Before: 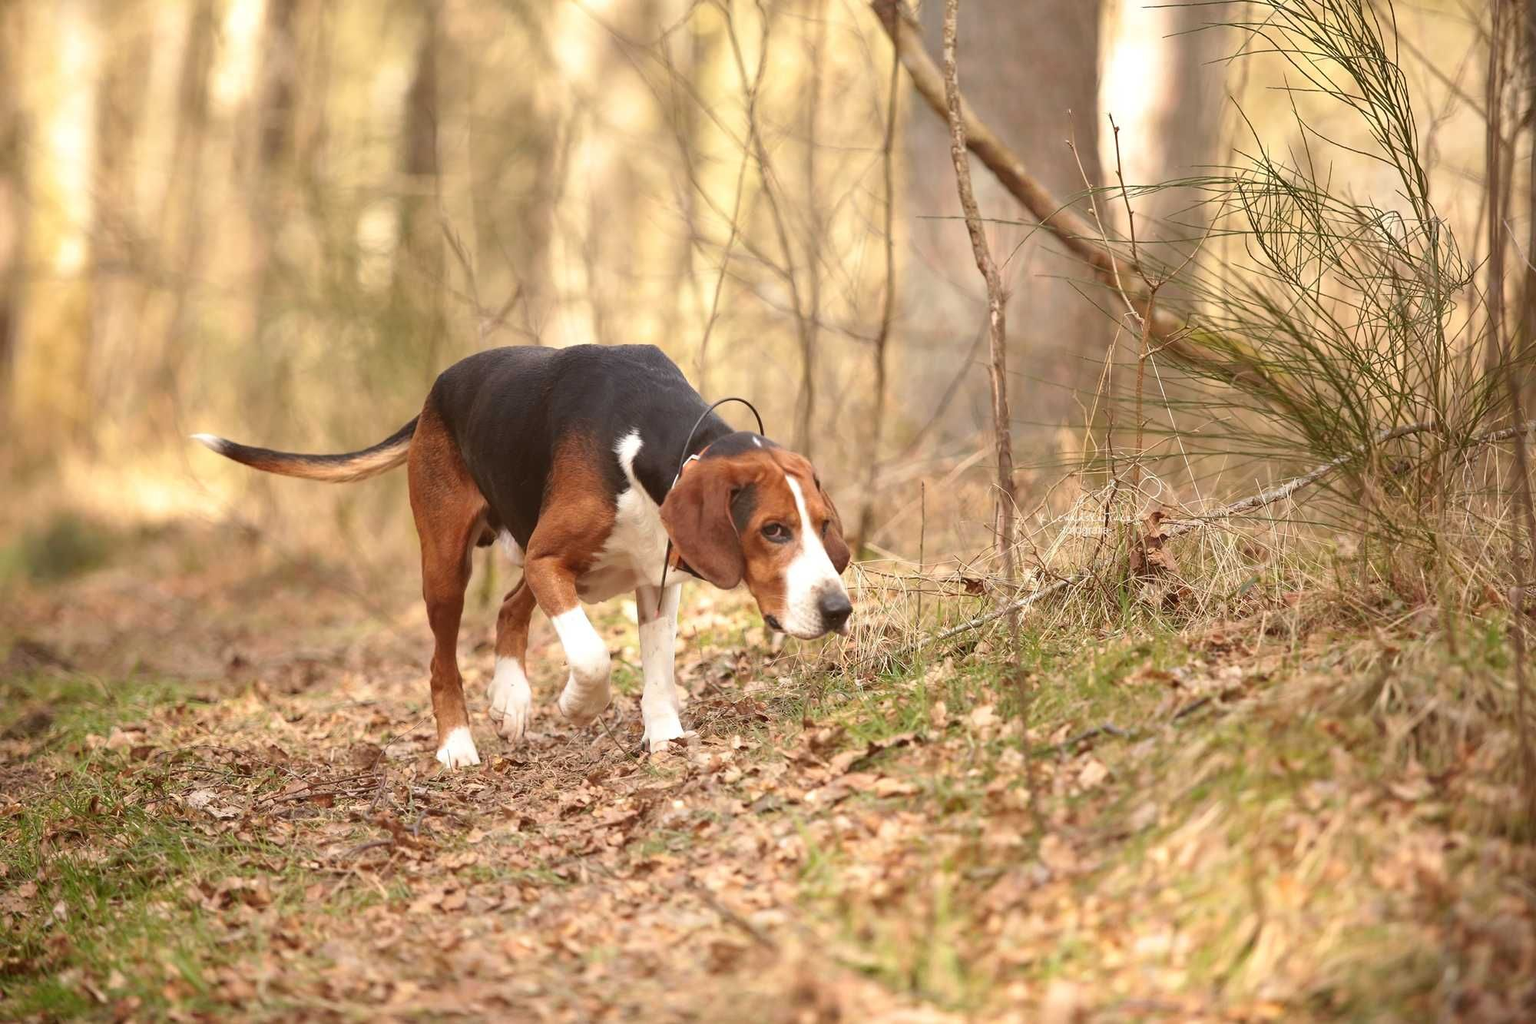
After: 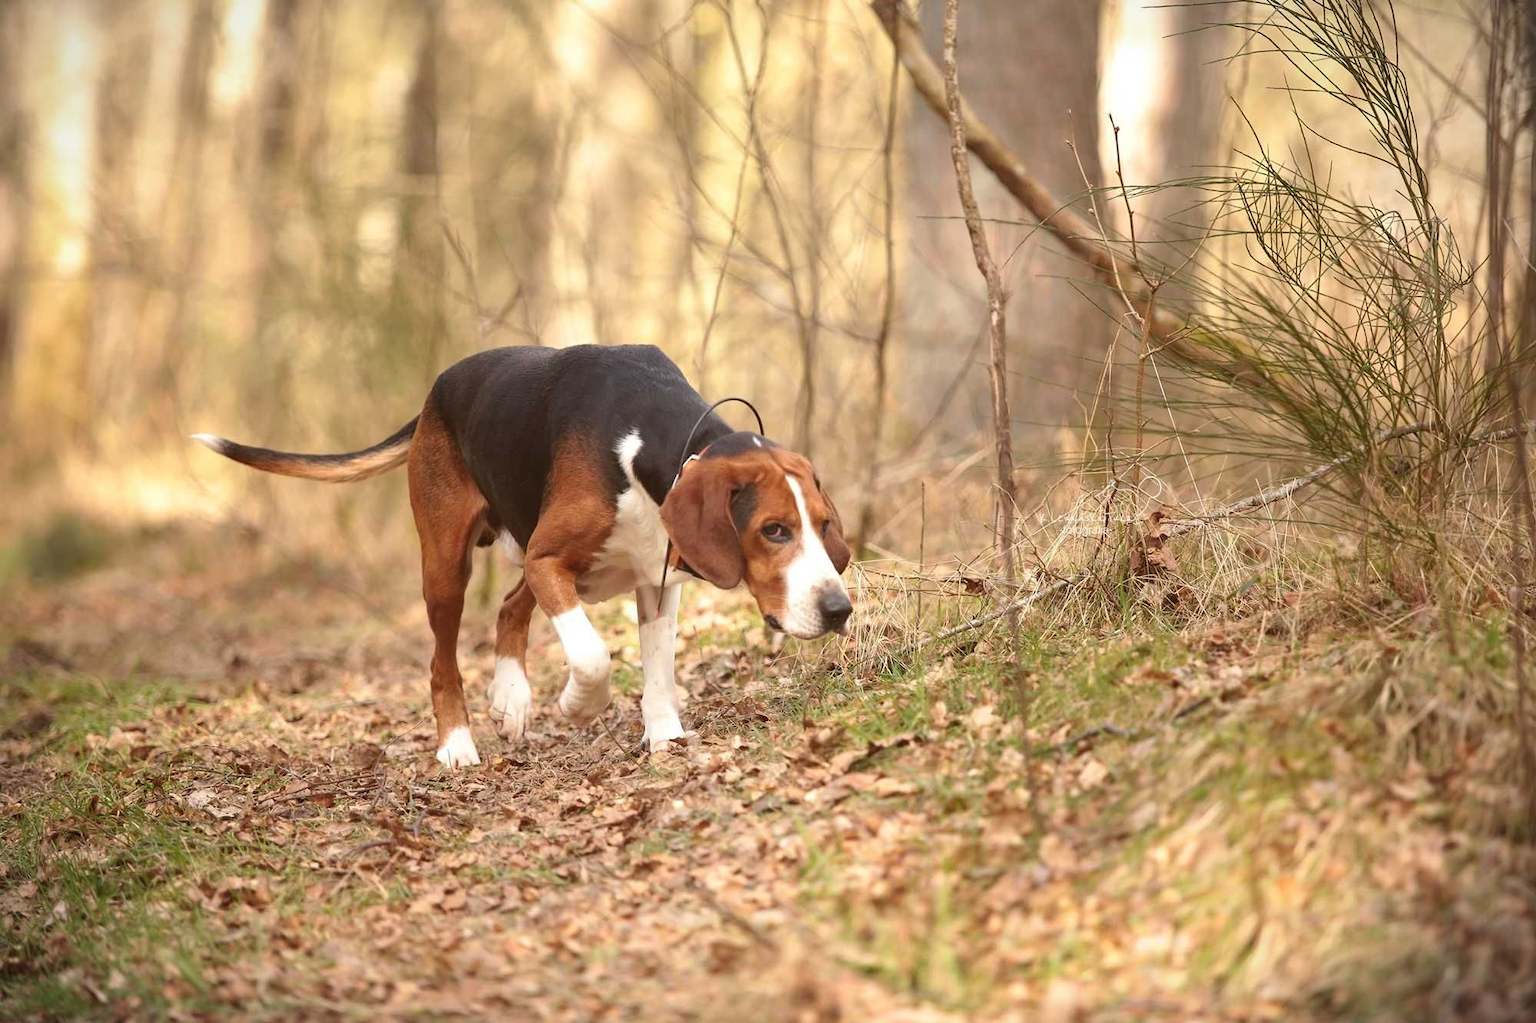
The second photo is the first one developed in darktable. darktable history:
rotate and perspective: crop left 0, crop top 0
vignetting: fall-off start 100%, fall-off radius 64.94%, automatic ratio true, unbound false
